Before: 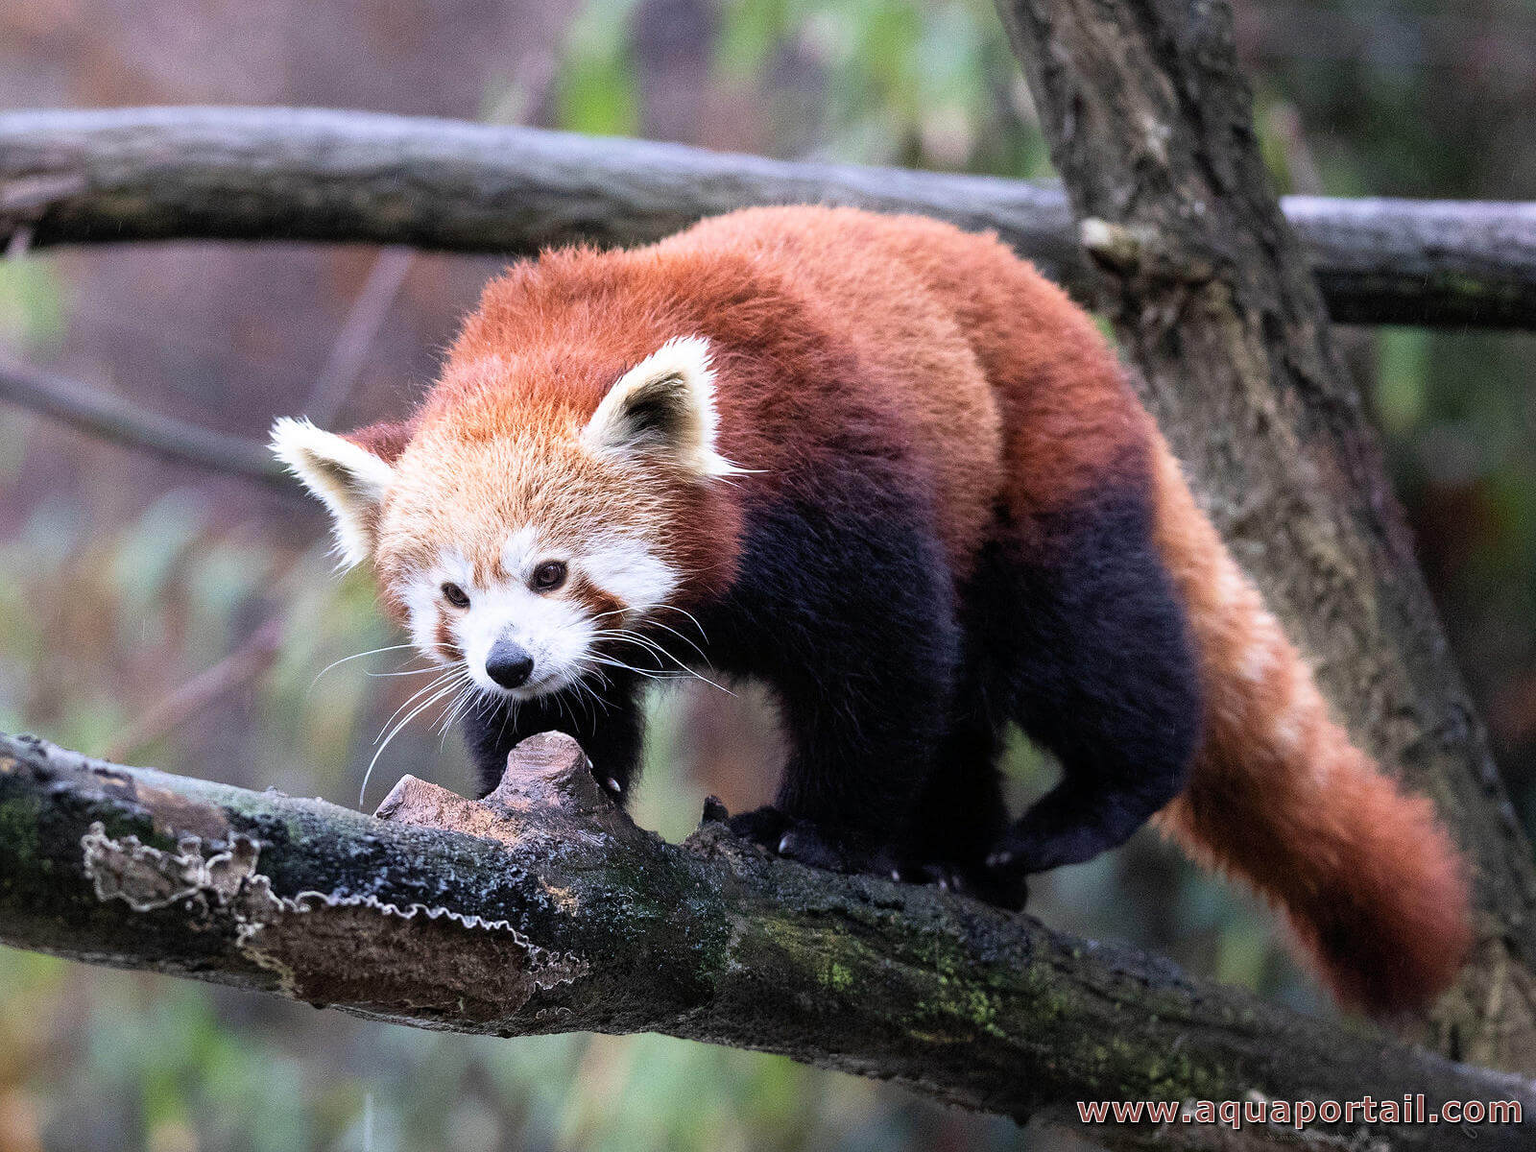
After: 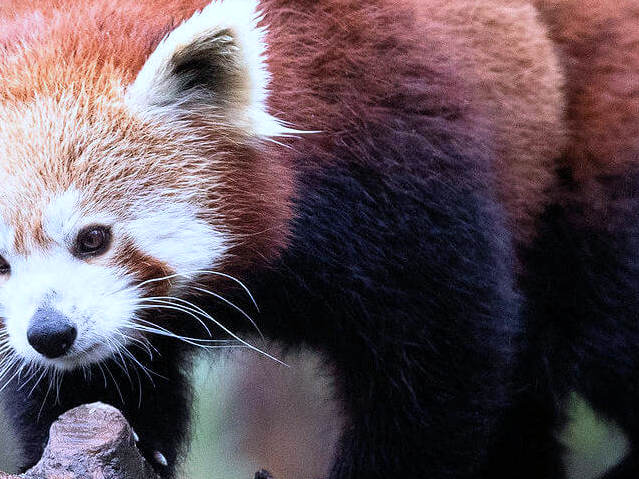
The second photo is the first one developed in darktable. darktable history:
crop: left 30%, top 30%, right 30%, bottom 30%
color calibration: illuminant custom, x 0.368, y 0.373, temperature 4330.32 K
